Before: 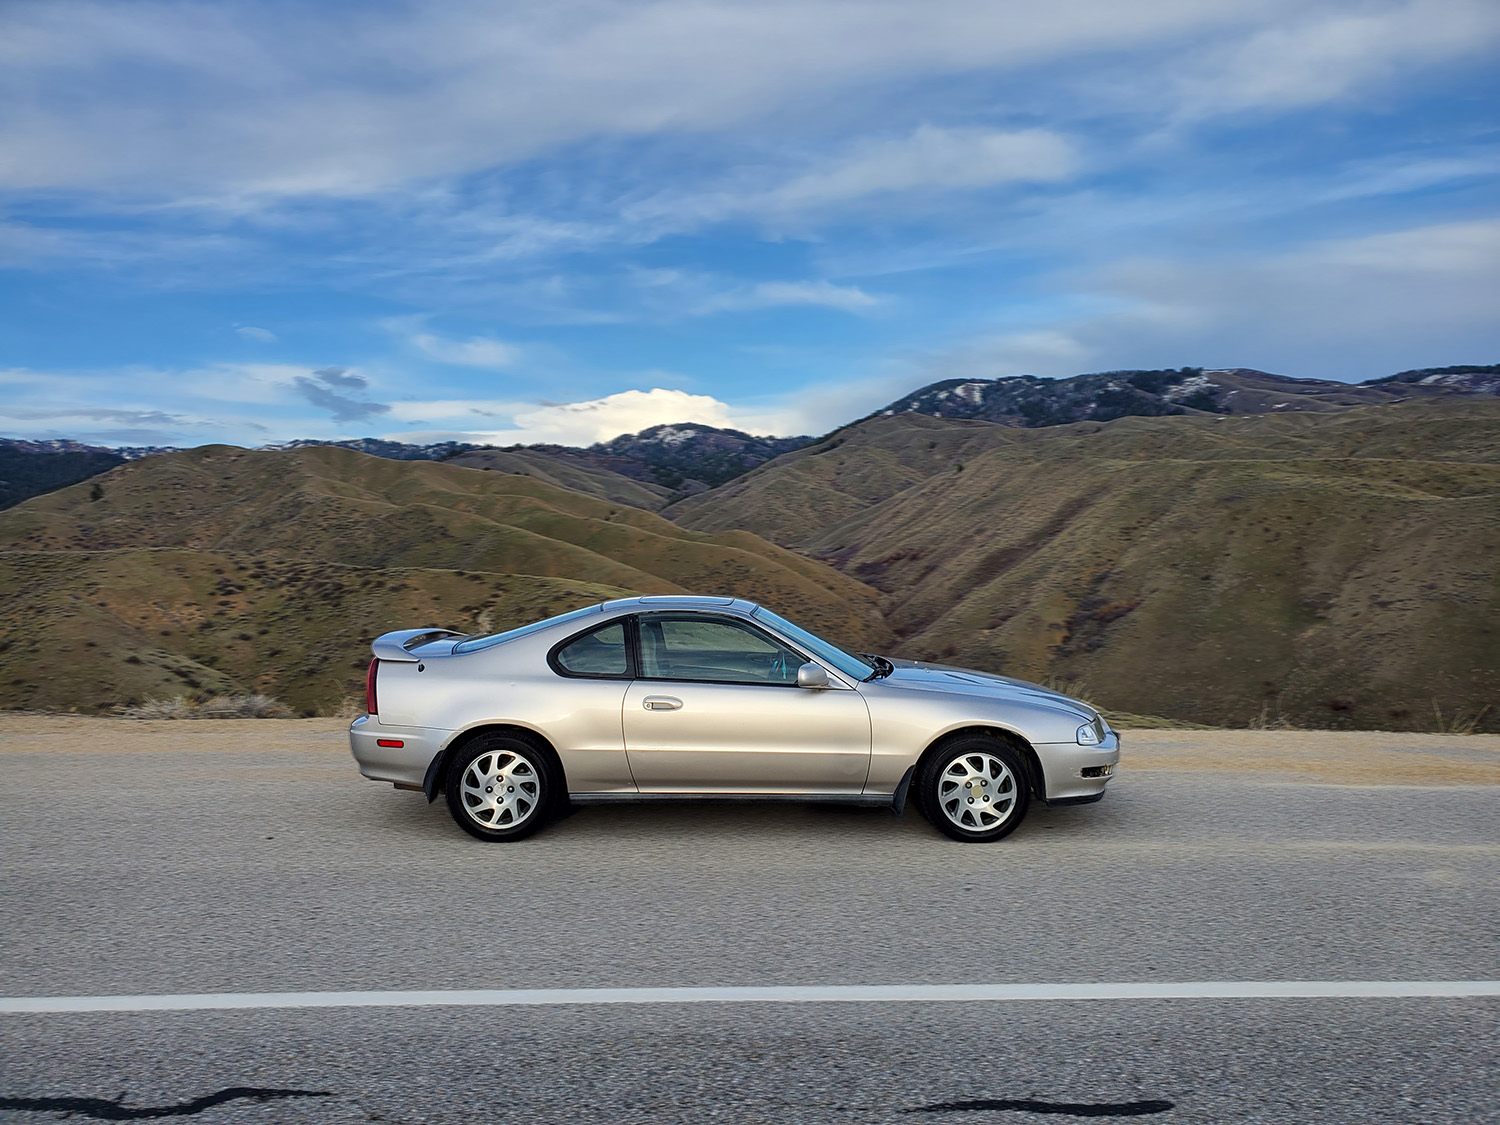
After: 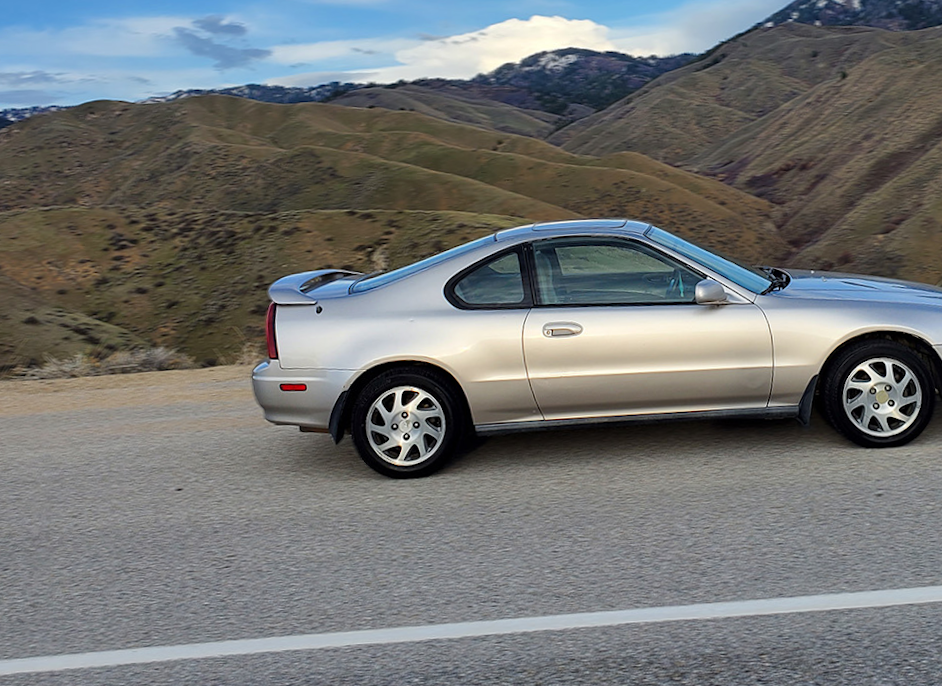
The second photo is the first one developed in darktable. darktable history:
crop and rotate: angle -0.82°, left 3.85%, top 31.828%, right 27.992%
rotate and perspective: rotation -4.57°, crop left 0.054, crop right 0.944, crop top 0.087, crop bottom 0.914
